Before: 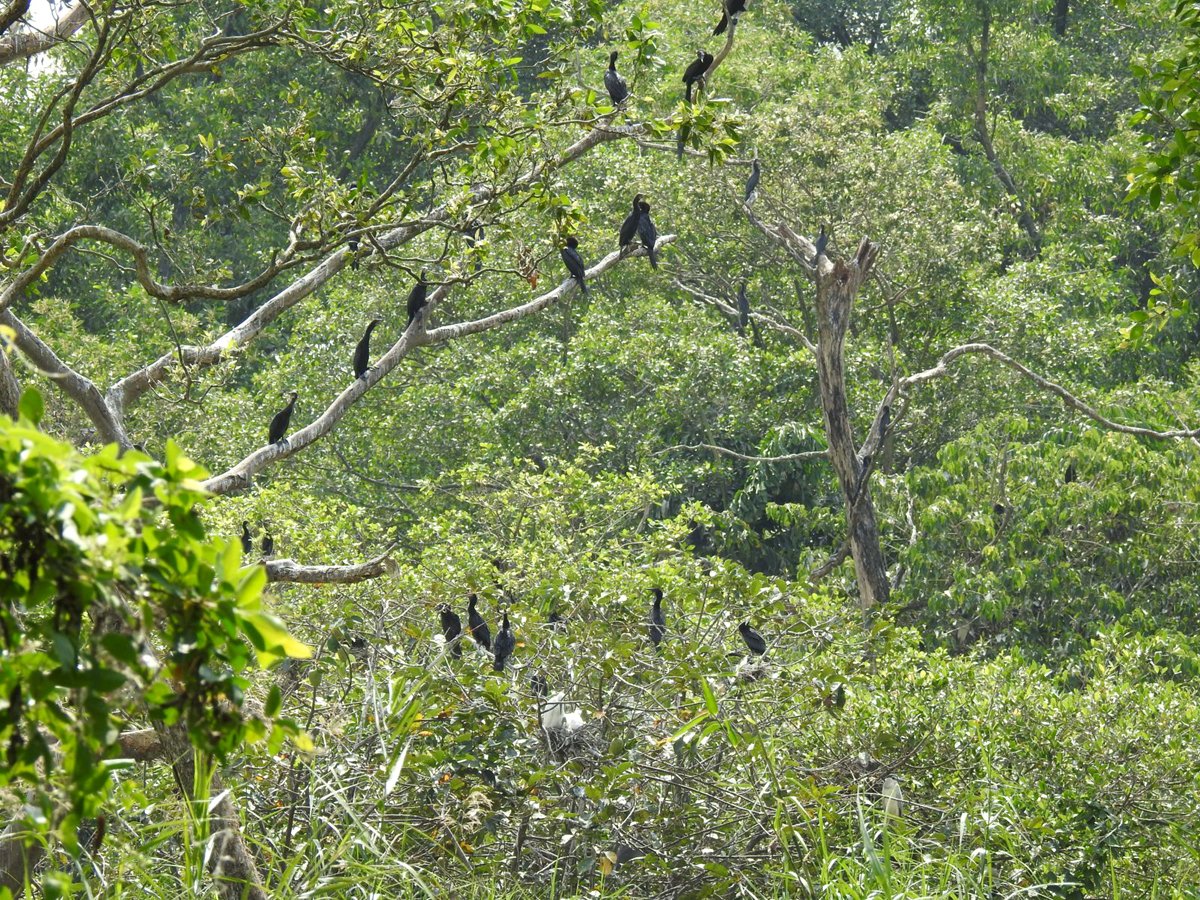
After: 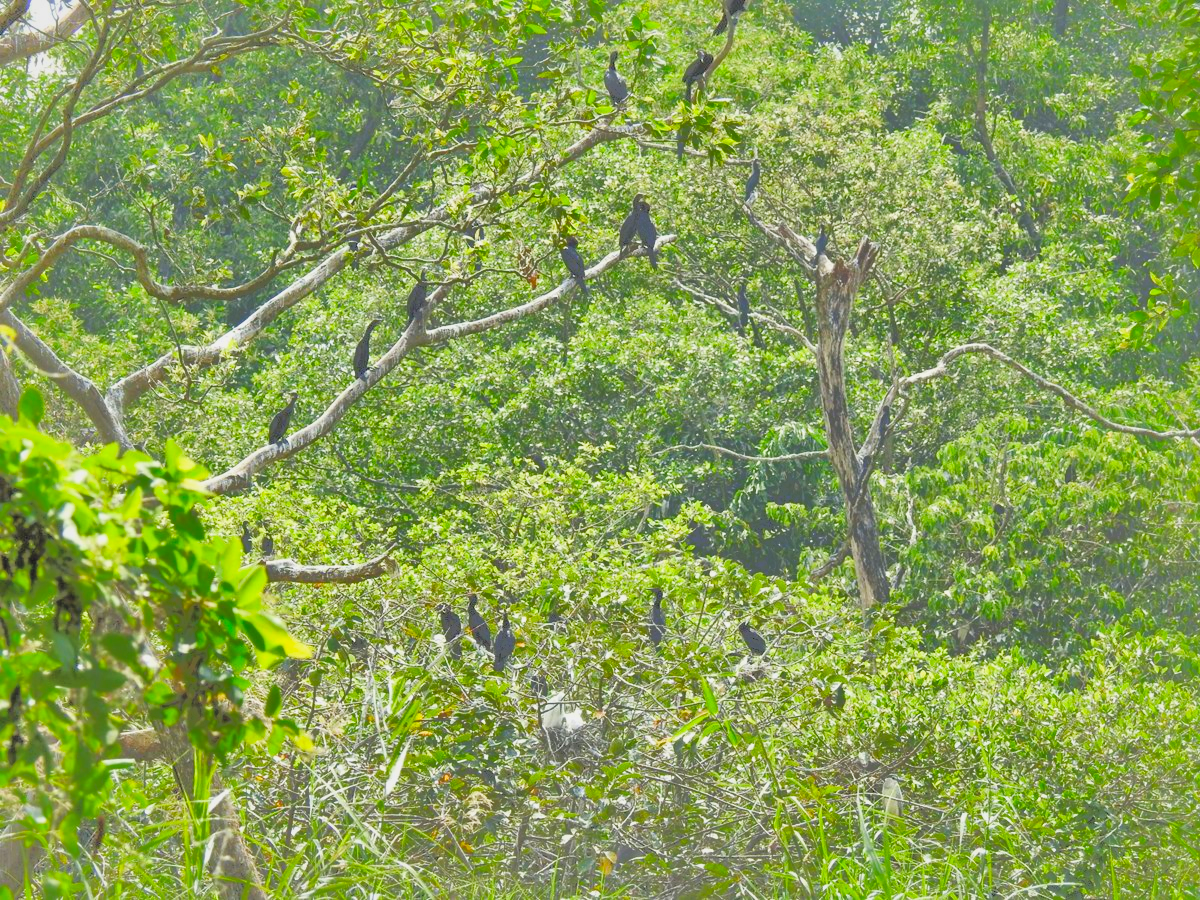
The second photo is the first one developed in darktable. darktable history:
tone equalizer: on, module defaults
filmic rgb: black relative exposure -7.65 EV, white relative exposure 4.56 EV, hardness 3.61
contrast brightness saturation: contrast 0.1, brightness 0.3, saturation 0.14
shadows and highlights: shadows 38.43, highlights -74.54
exposure: black level correction 0, exposure 1.1 EV, compensate exposure bias true, compensate highlight preservation false
